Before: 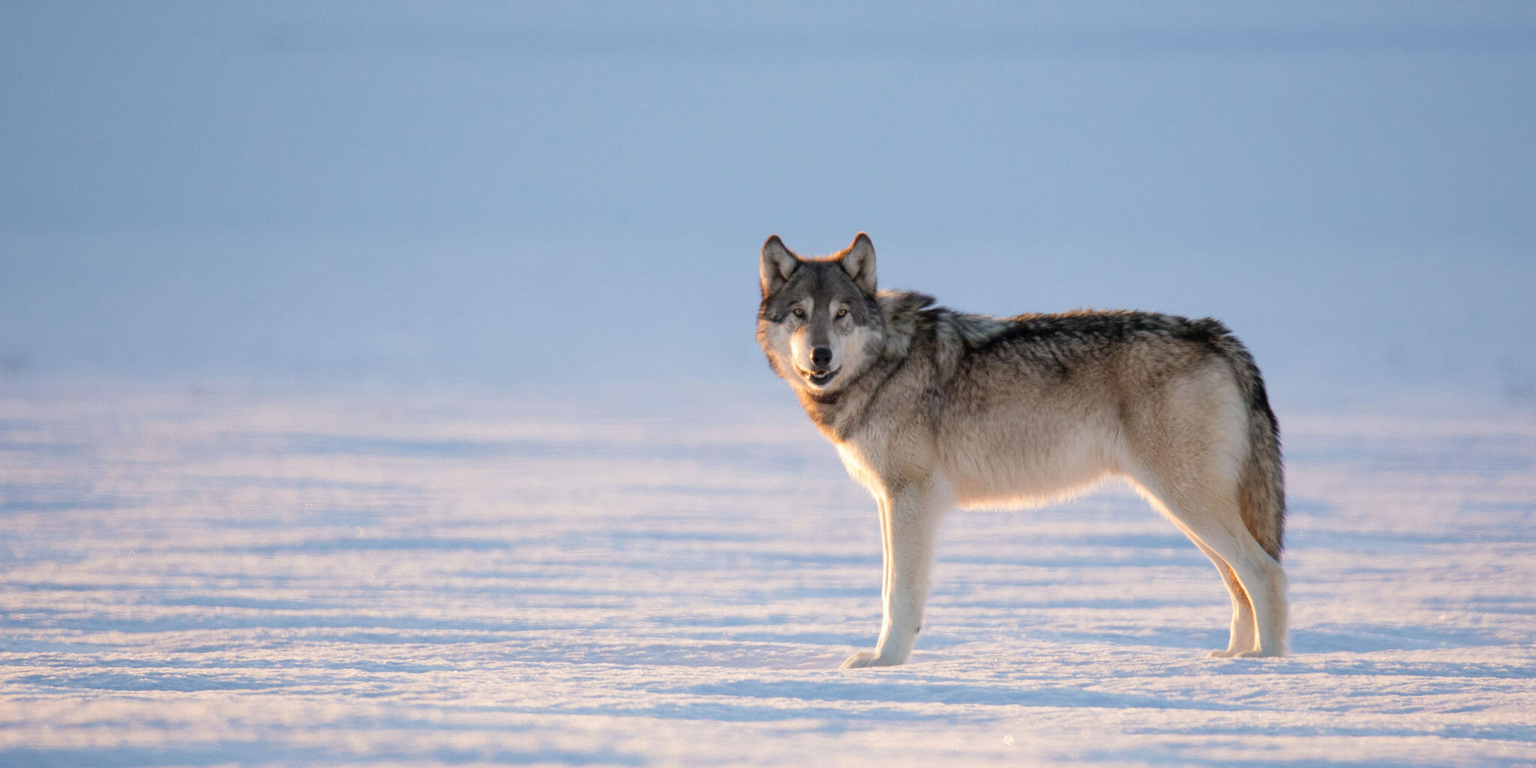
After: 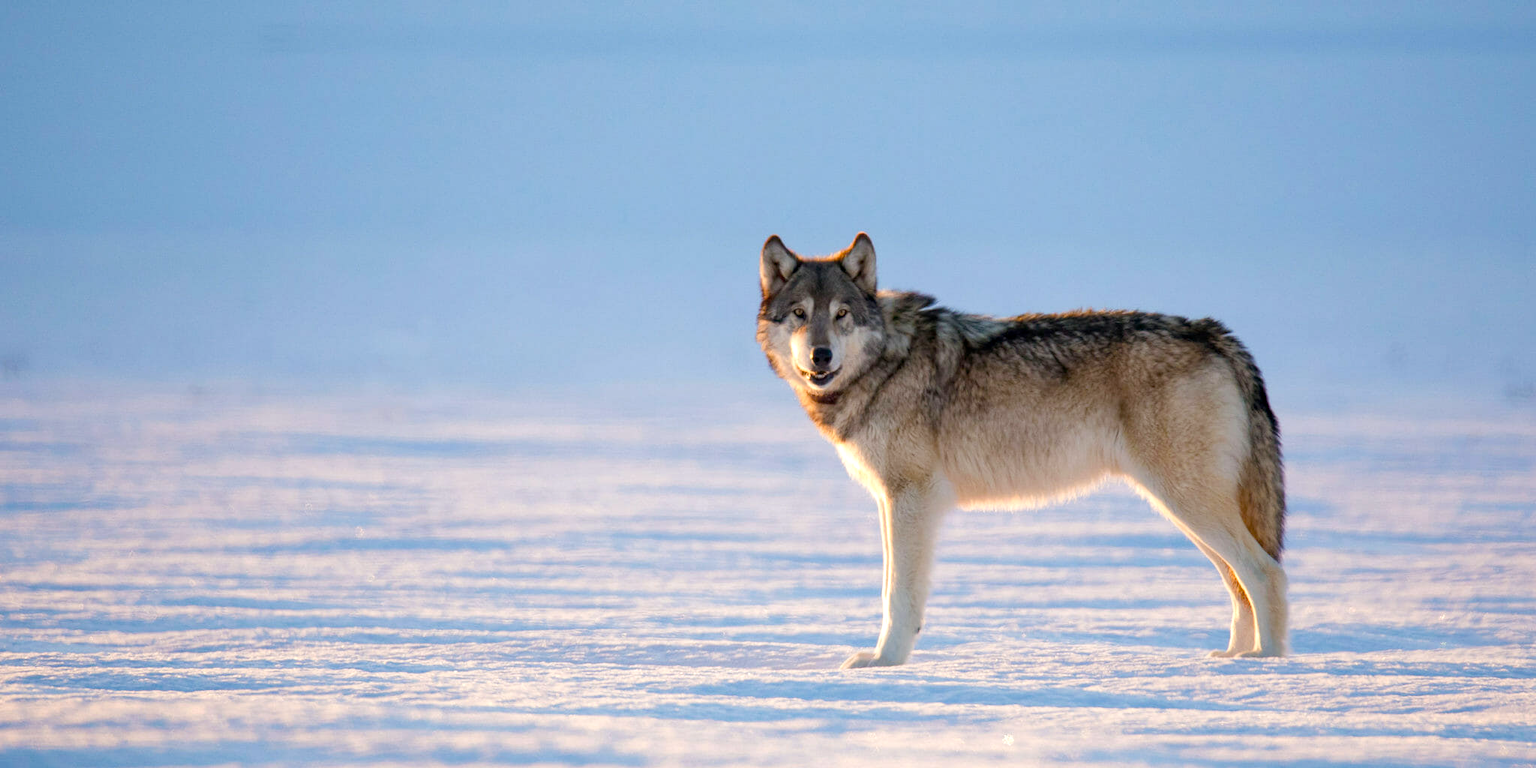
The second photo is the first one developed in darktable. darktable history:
white balance: emerald 1
color balance rgb: linear chroma grading › shadows 32%, linear chroma grading › global chroma -2%, linear chroma grading › mid-tones 4%, perceptual saturation grading › global saturation -2%, perceptual saturation grading › highlights -8%, perceptual saturation grading › mid-tones 8%, perceptual saturation grading › shadows 4%, perceptual brilliance grading › highlights 8%, perceptual brilliance grading › mid-tones 4%, perceptual brilliance grading › shadows 2%, global vibrance 16%, saturation formula JzAzBz (2021)
haze removal: compatibility mode true, adaptive false
